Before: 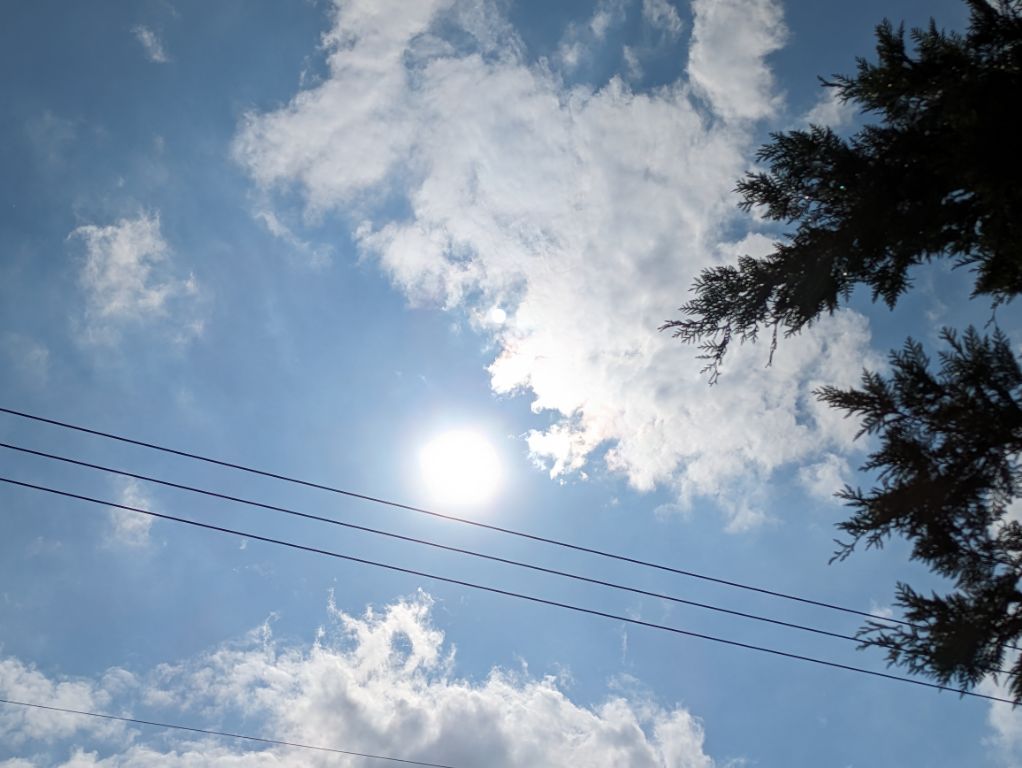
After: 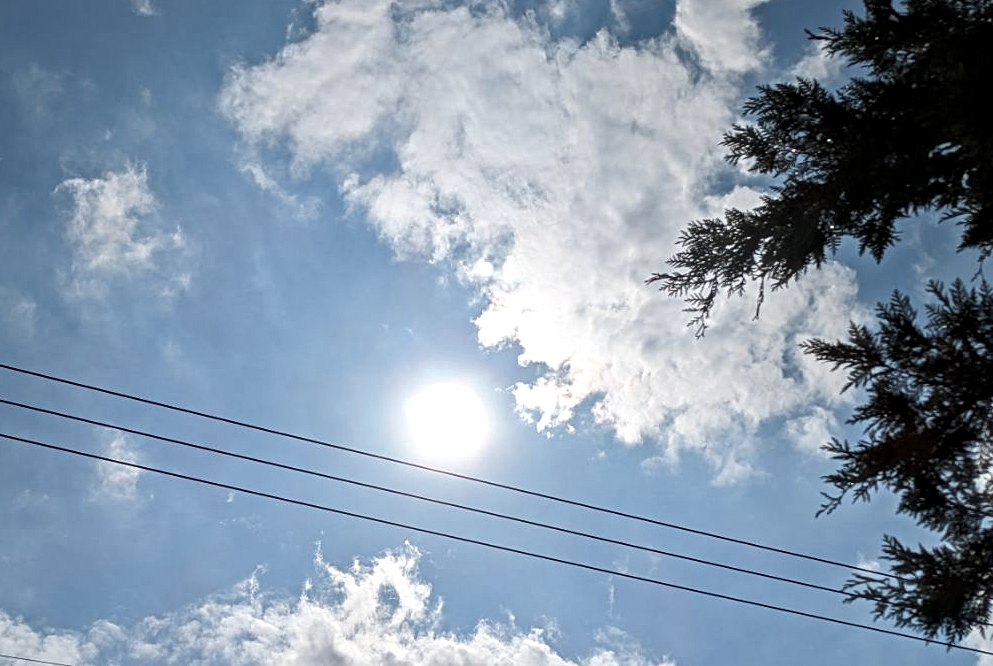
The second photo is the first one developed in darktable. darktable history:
crop: left 1.322%, top 6.163%, right 1.443%, bottom 7.078%
haze removal: strength -0.096, compatibility mode true, adaptive false
contrast equalizer: octaves 7, y [[0.5, 0.542, 0.583, 0.625, 0.667, 0.708], [0.5 ×6], [0.5 ×6], [0 ×6], [0 ×6]]
